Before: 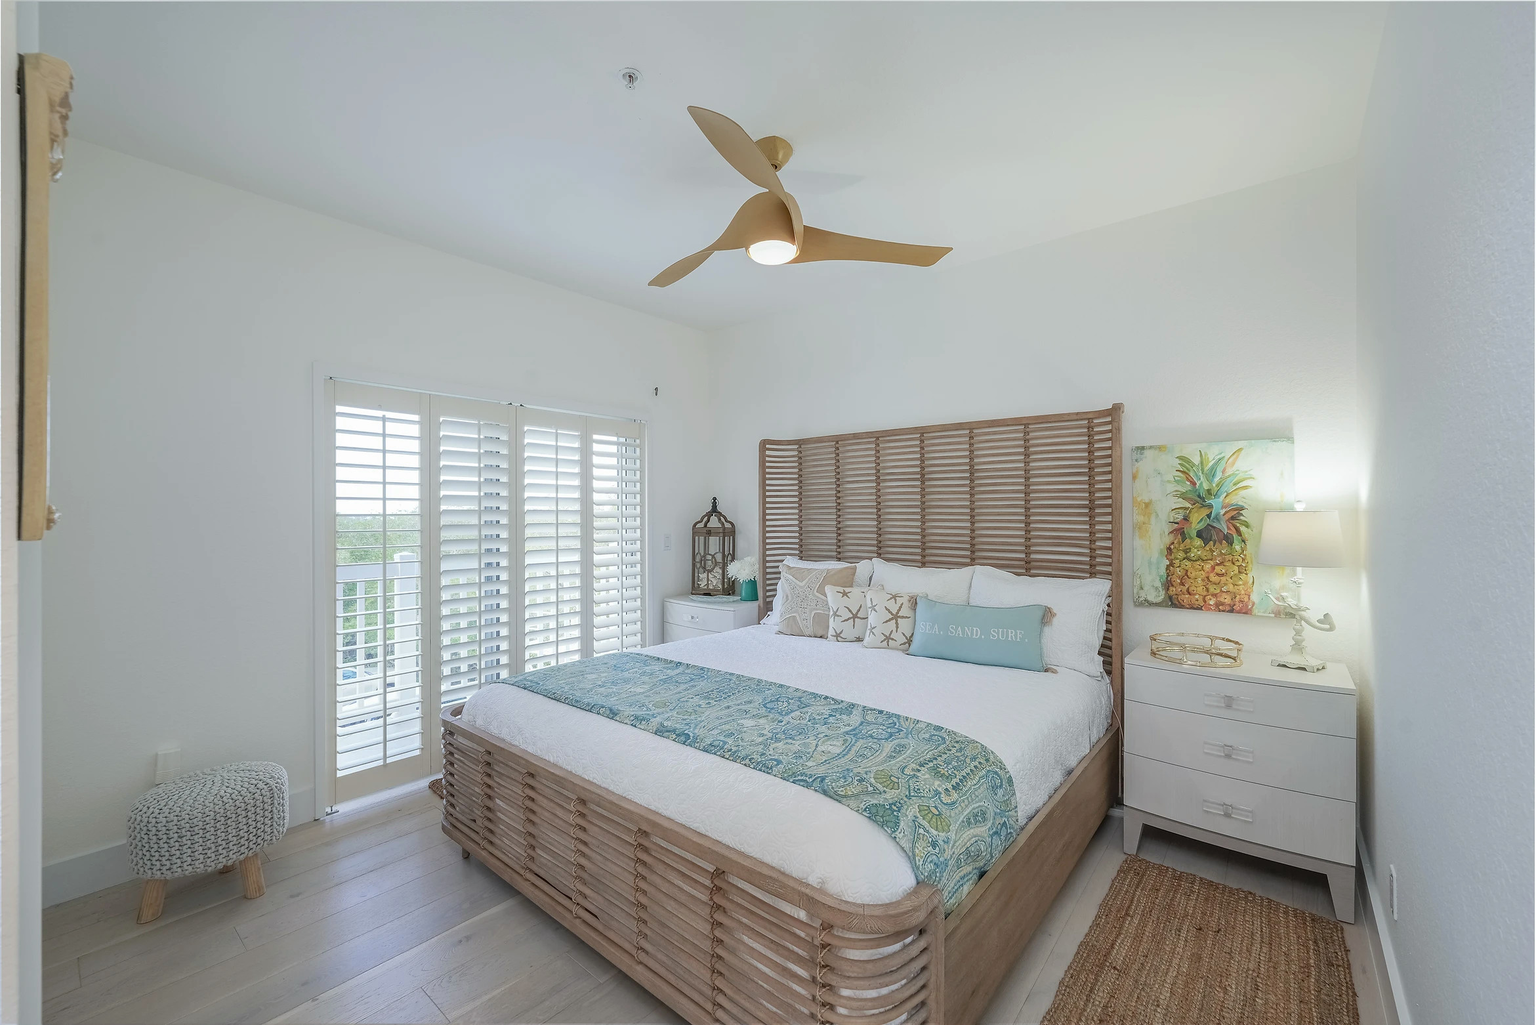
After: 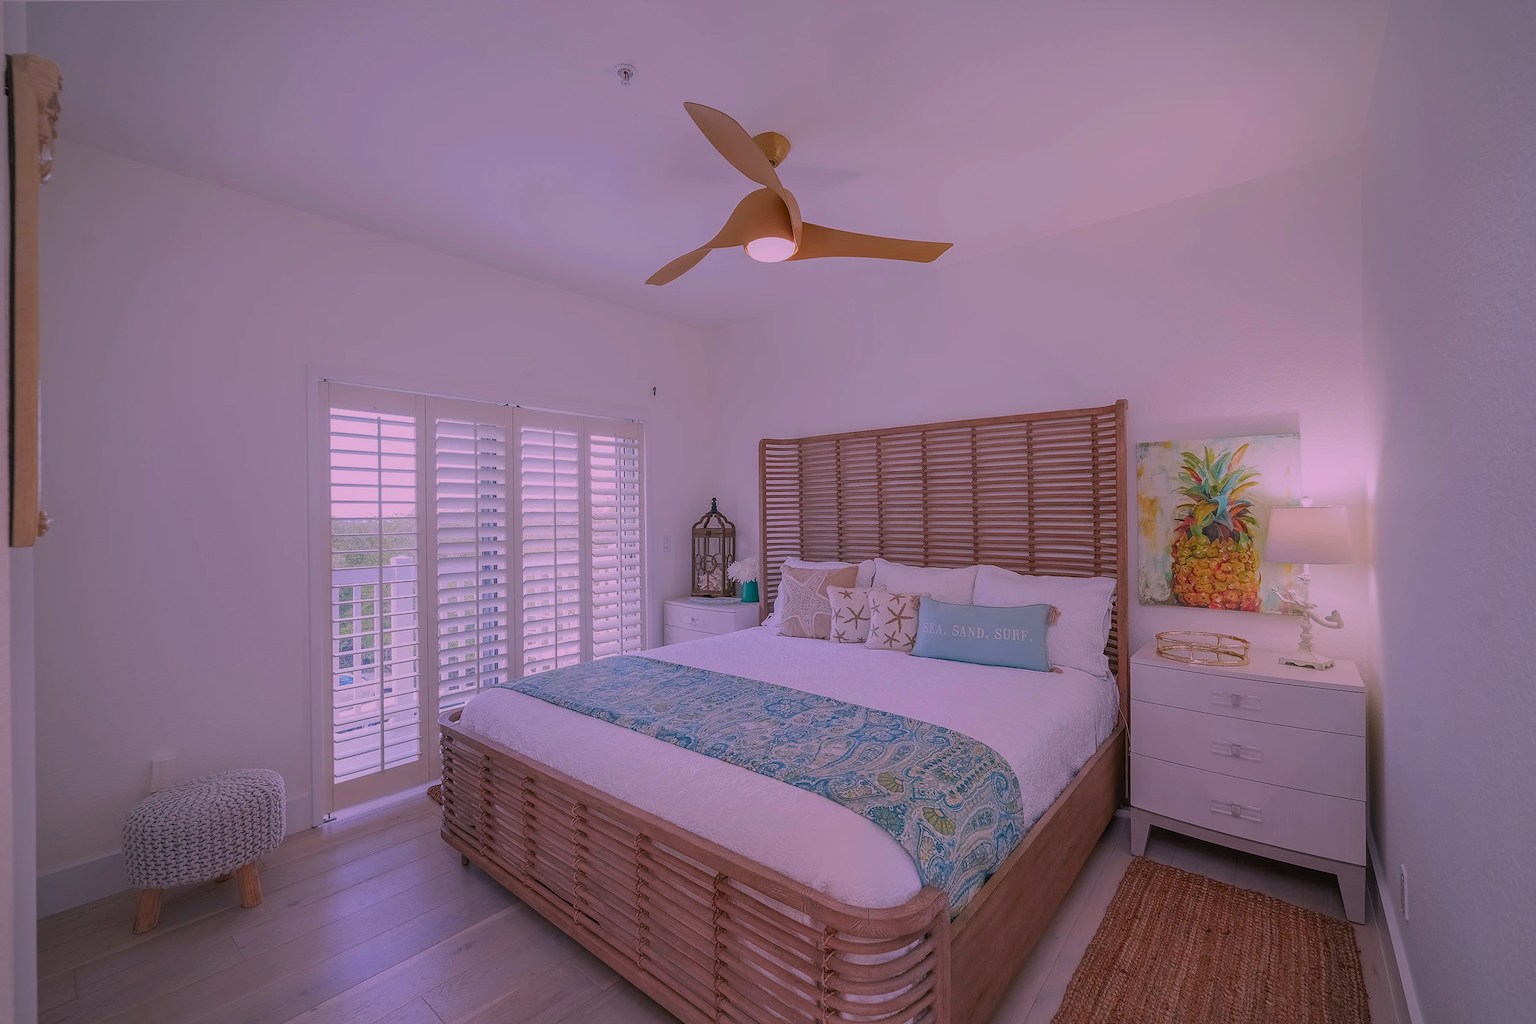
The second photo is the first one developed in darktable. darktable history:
rotate and perspective: rotation -0.45°, automatic cropping original format, crop left 0.008, crop right 0.992, crop top 0.012, crop bottom 0.988
tone equalizer: on, module defaults
exposure: exposure -1 EV, compensate highlight preservation false
color correction: highlights a* 19.5, highlights b* -11.53, saturation 1.69
vignetting: fall-off radius 60.92%
